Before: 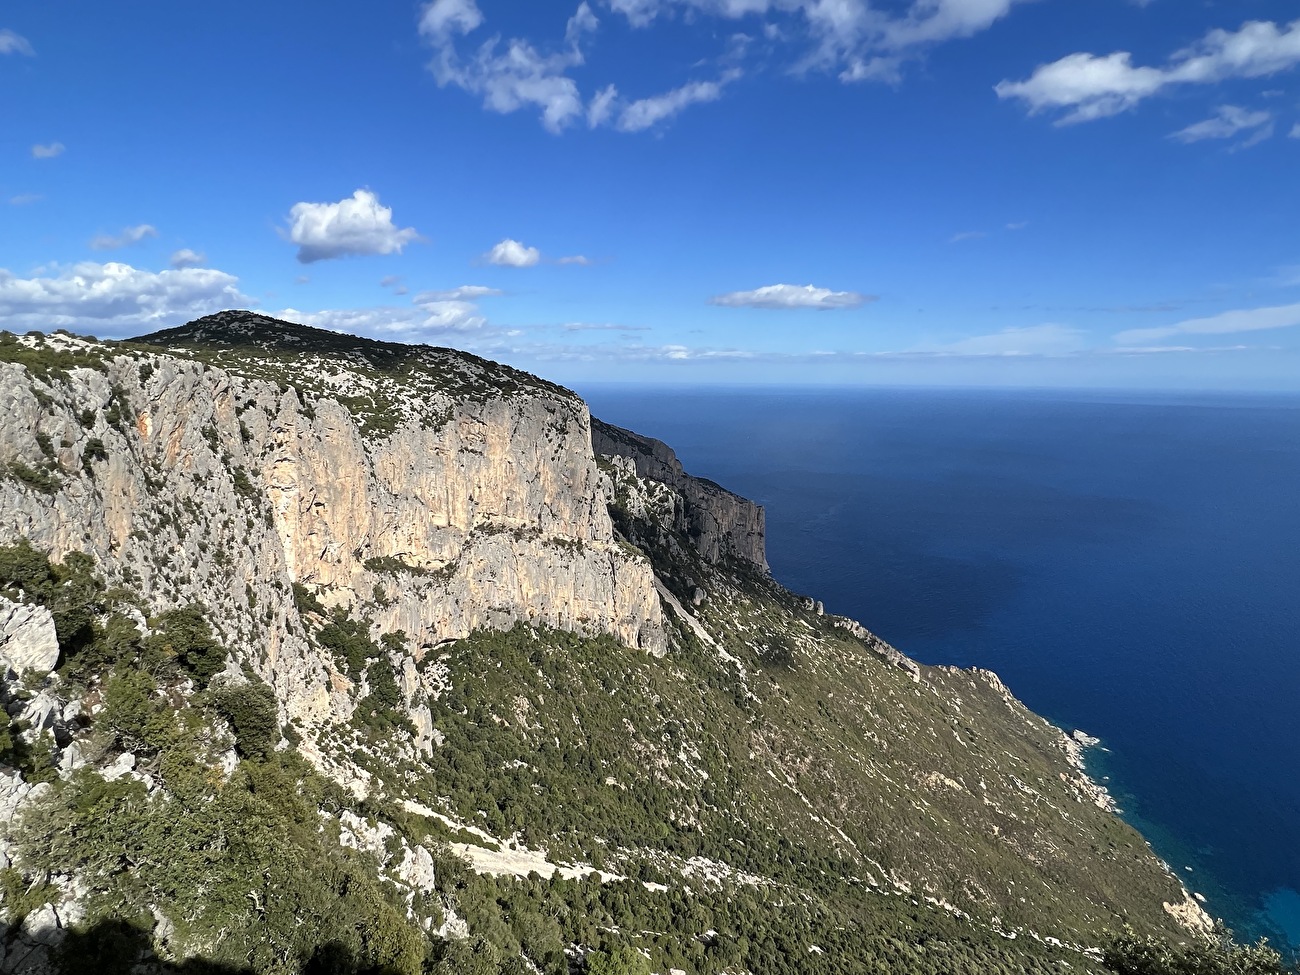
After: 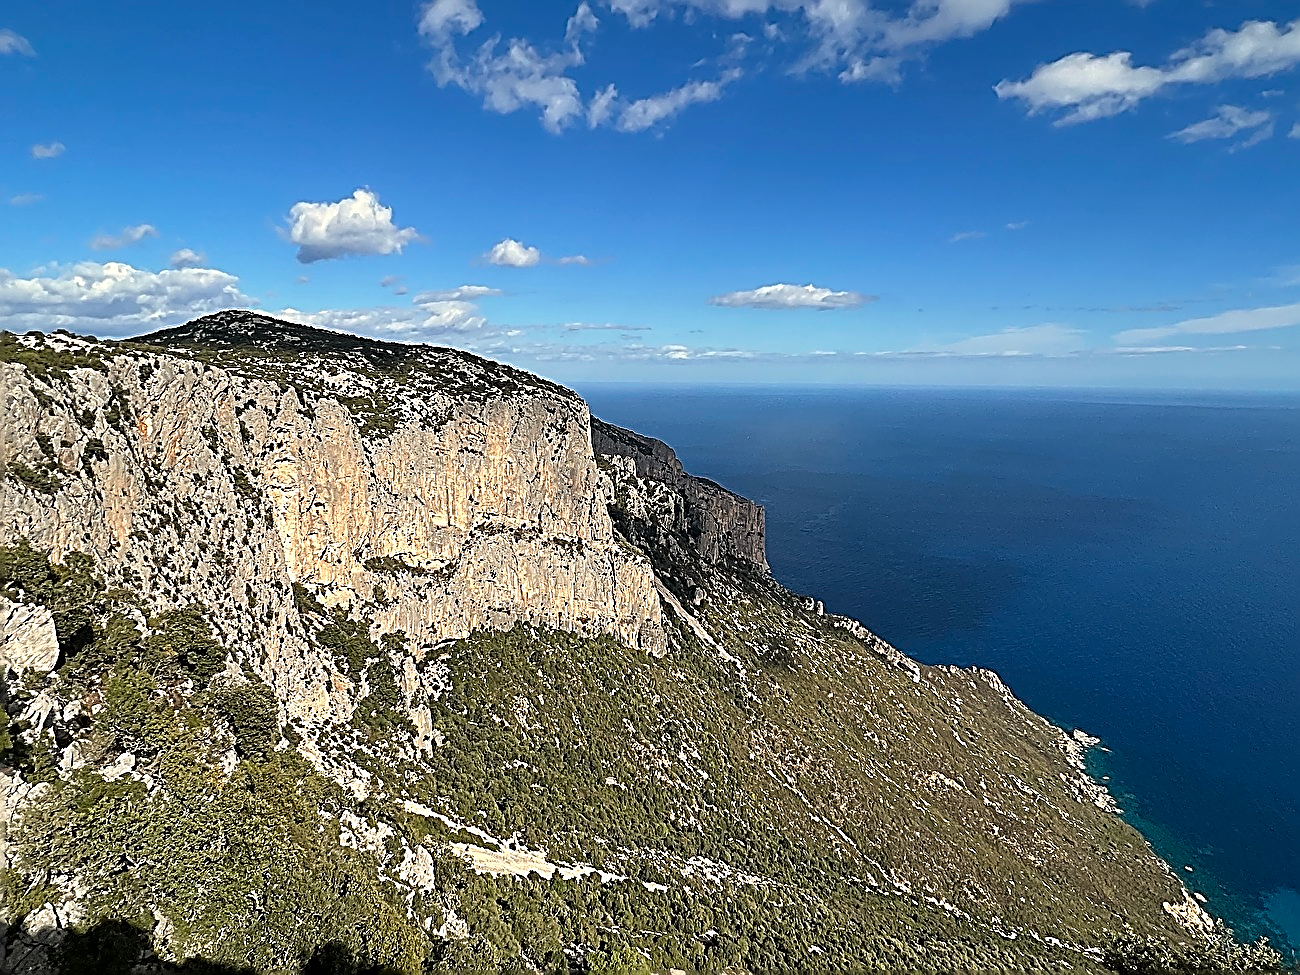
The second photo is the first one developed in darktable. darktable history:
white balance: red 1.045, blue 0.932
sharpen: amount 2
